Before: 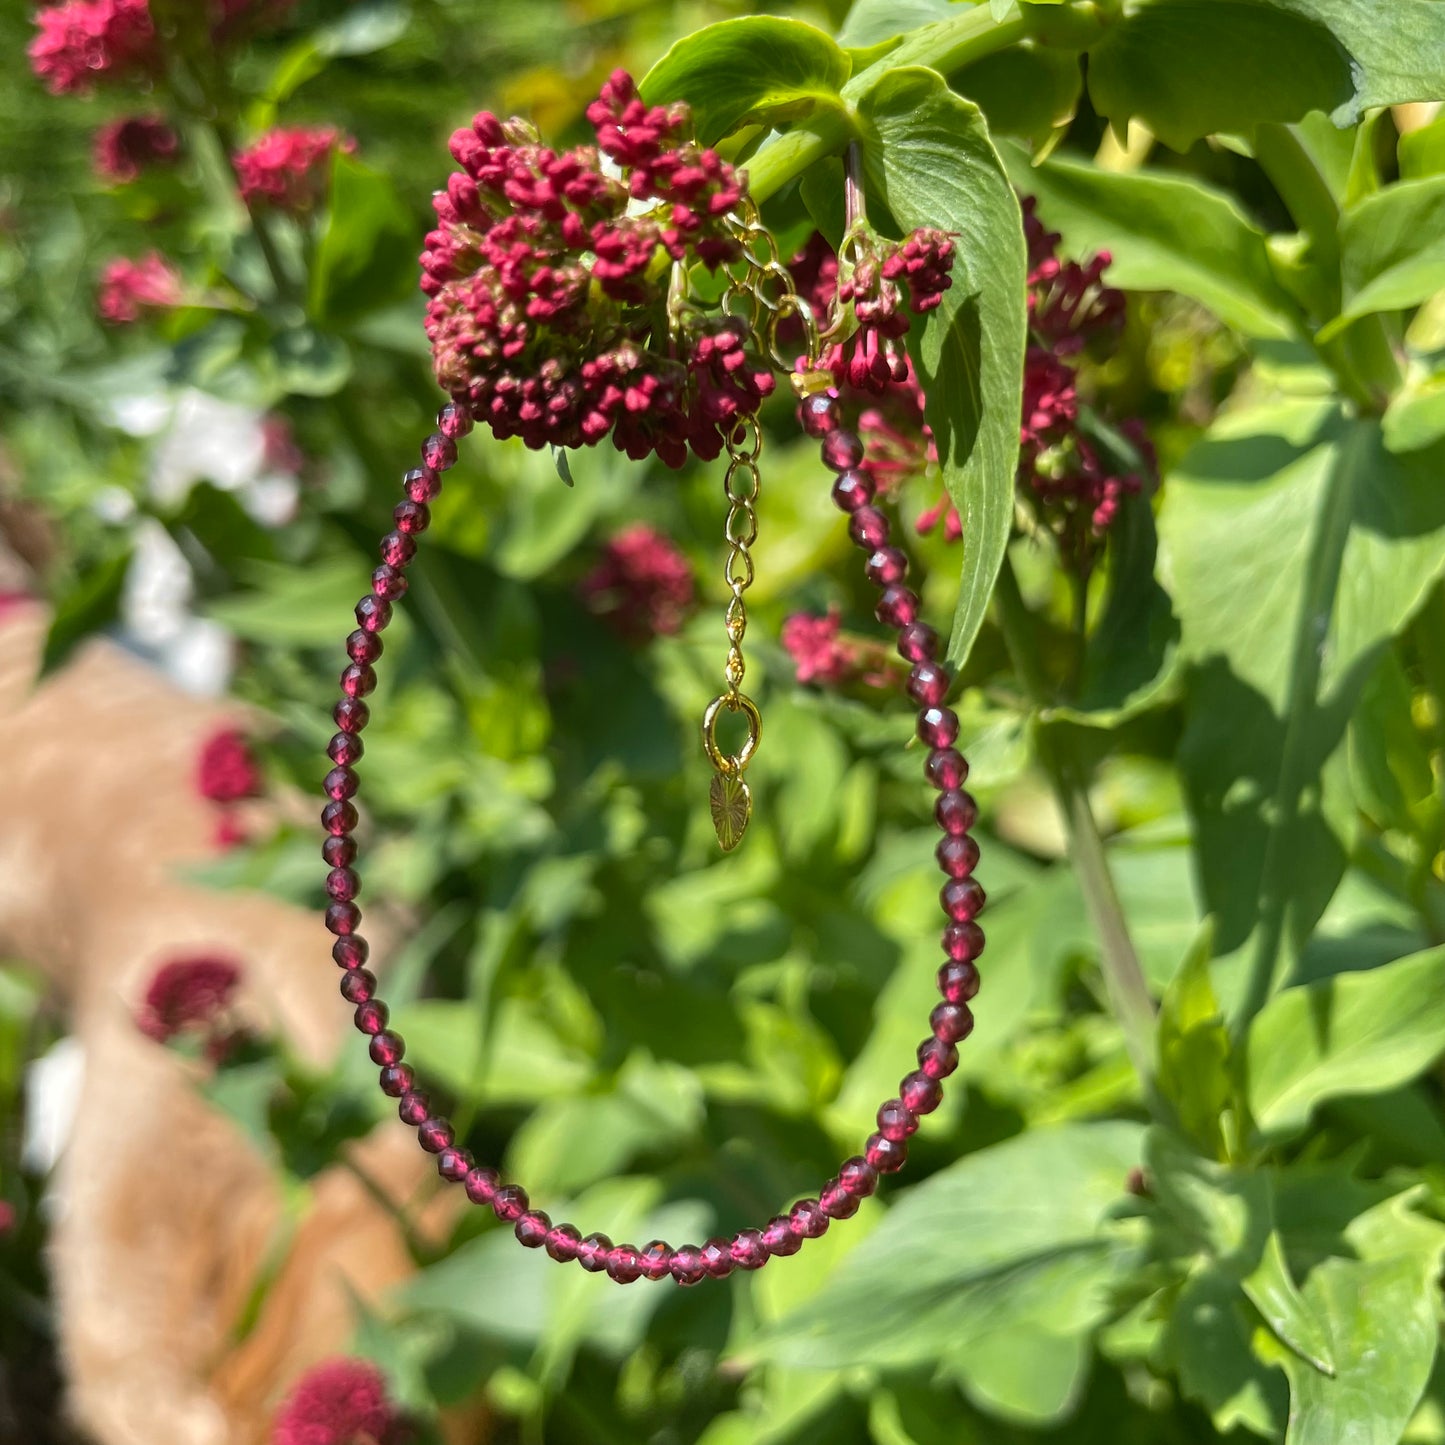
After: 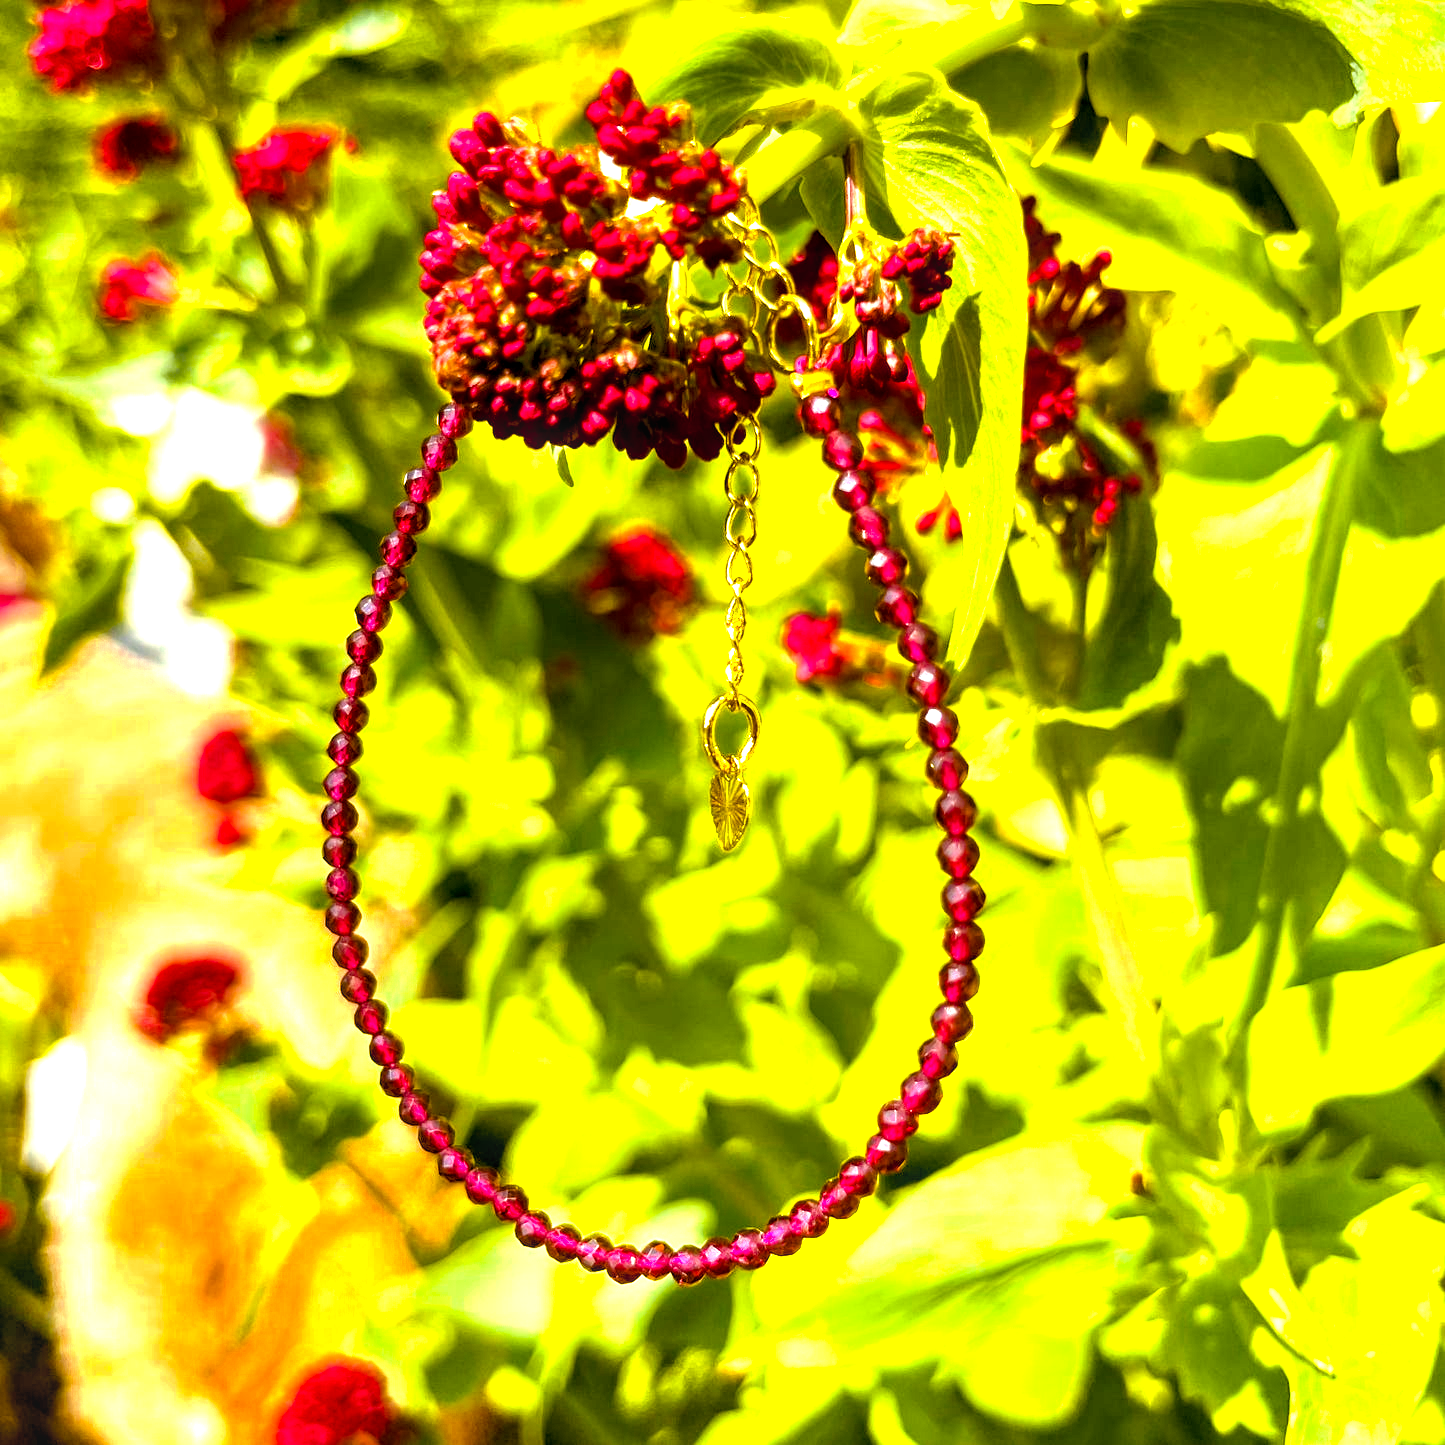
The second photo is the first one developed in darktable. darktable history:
color zones: curves: ch0 [(0, 0.485) (0.178, 0.476) (0.261, 0.623) (0.411, 0.403) (0.708, 0.603) (0.934, 0.412)]; ch1 [(0.003, 0.485) (0.149, 0.496) (0.229, 0.584) (0.326, 0.551) (0.484, 0.262) (0.757, 0.643)]
color balance rgb: power › luminance 9.875%, power › chroma 2.827%, power › hue 59.84°, perceptual saturation grading › global saturation 36.654%, perceptual saturation grading › shadows 35.871%, perceptual brilliance grading › global brilliance 24.816%, global vibrance 20%
exposure: black level correction 0.007, exposure 0.156 EV, compensate exposure bias true, compensate highlight preservation false
local contrast: on, module defaults
